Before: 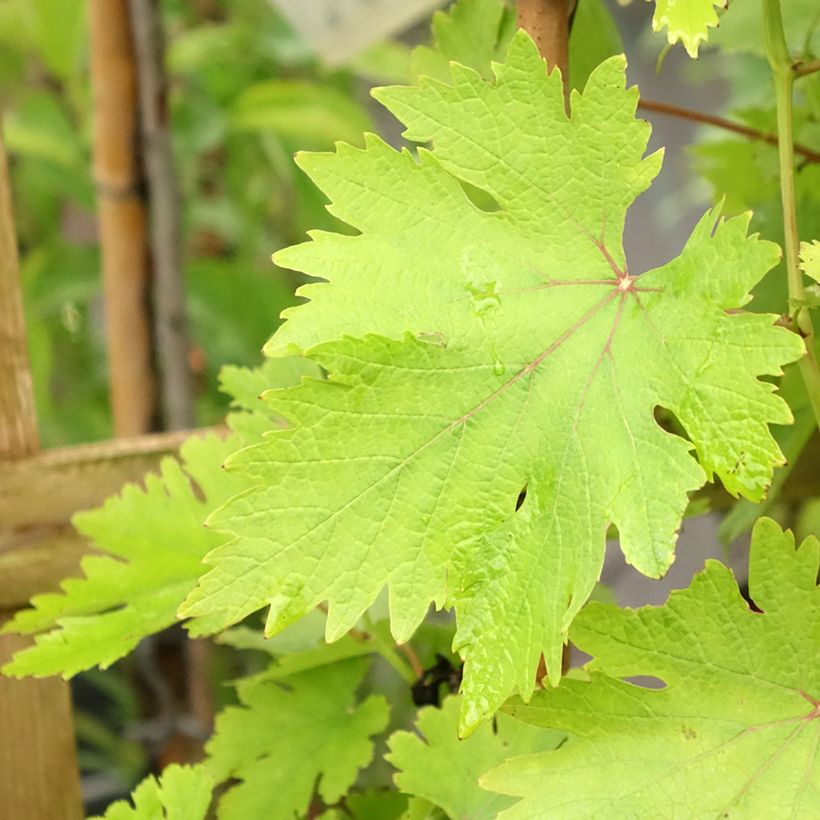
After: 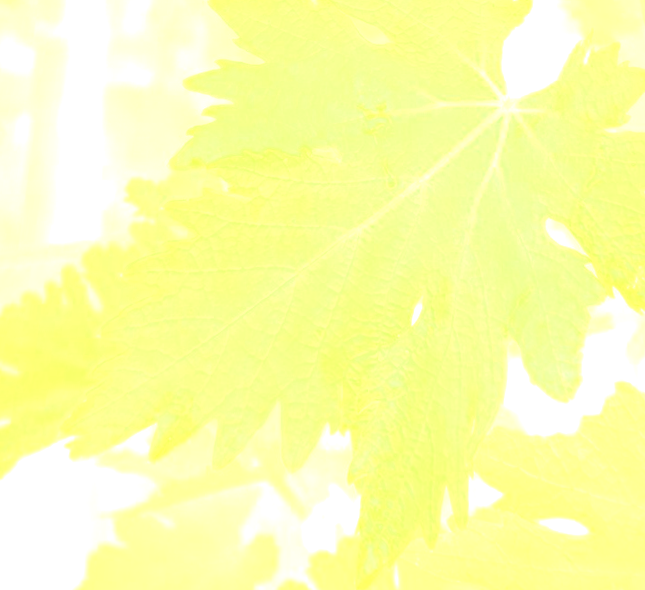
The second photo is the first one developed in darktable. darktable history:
bloom: size 85%, threshold 5%, strength 85%
crop and rotate: left 2.991%, top 13.302%, right 1.981%, bottom 12.636%
local contrast: mode bilateral grid, contrast 20, coarseness 50, detail 120%, midtone range 0.2
rotate and perspective: rotation 0.72°, lens shift (vertical) -0.352, lens shift (horizontal) -0.051, crop left 0.152, crop right 0.859, crop top 0.019, crop bottom 0.964
